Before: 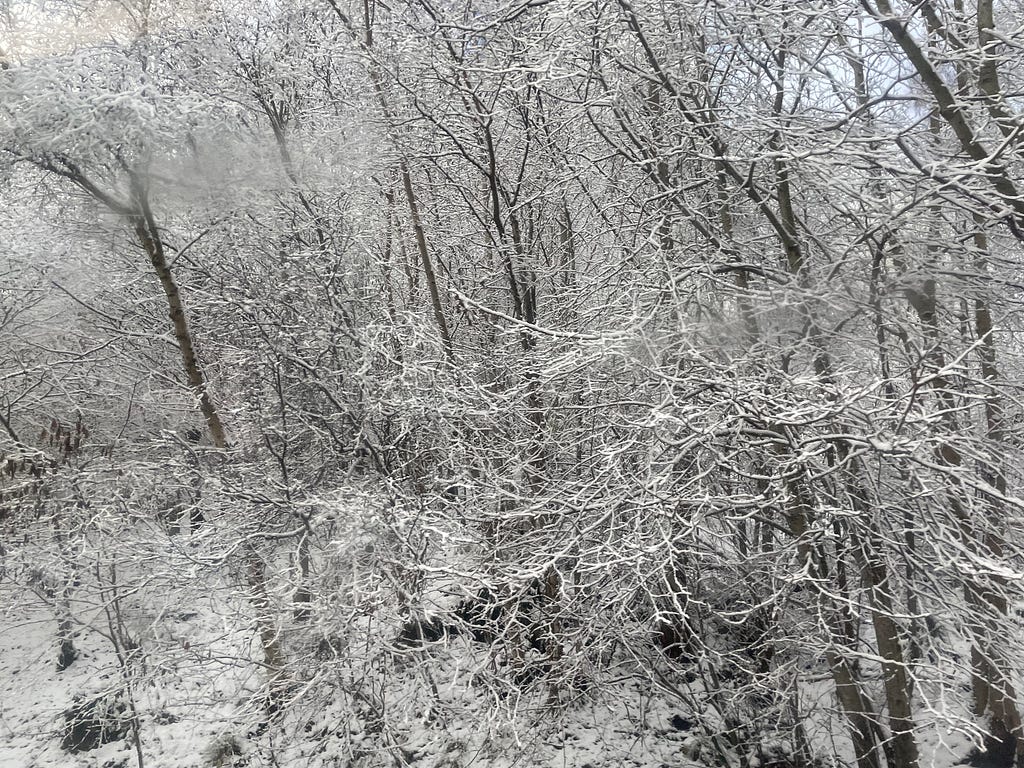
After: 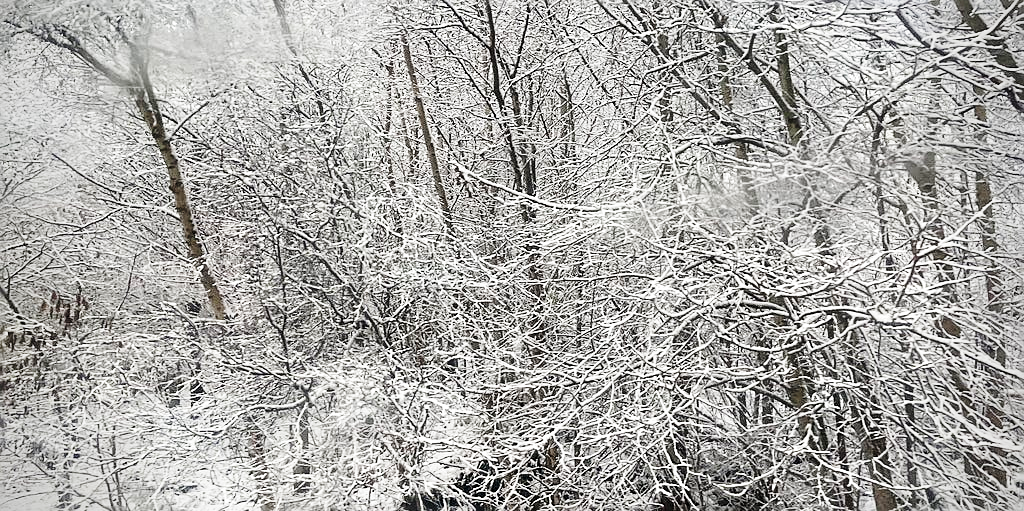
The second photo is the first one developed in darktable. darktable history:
base curve: curves: ch0 [(0, 0) (0.028, 0.03) (0.121, 0.232) (0.46, 0.748) (0.859, 0.968) (1, 1)], preserve colors none
sharpen: on, module defaults
vignetting: saturation 0, unbound false
crop: top 16.727%, bottom 16.727%
